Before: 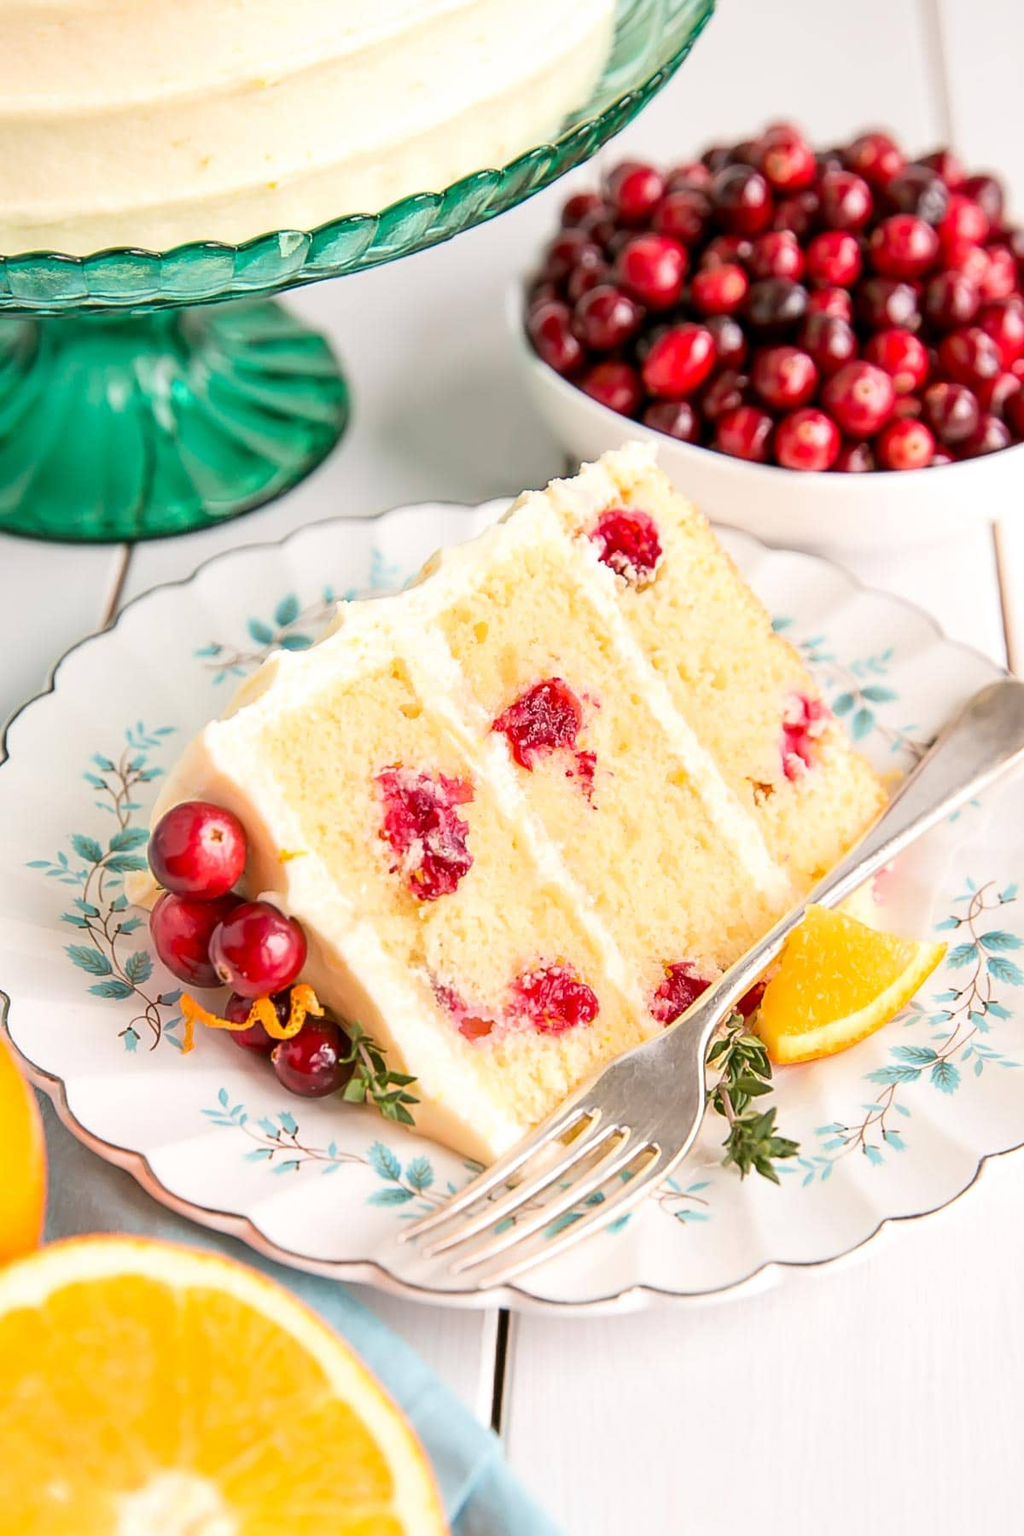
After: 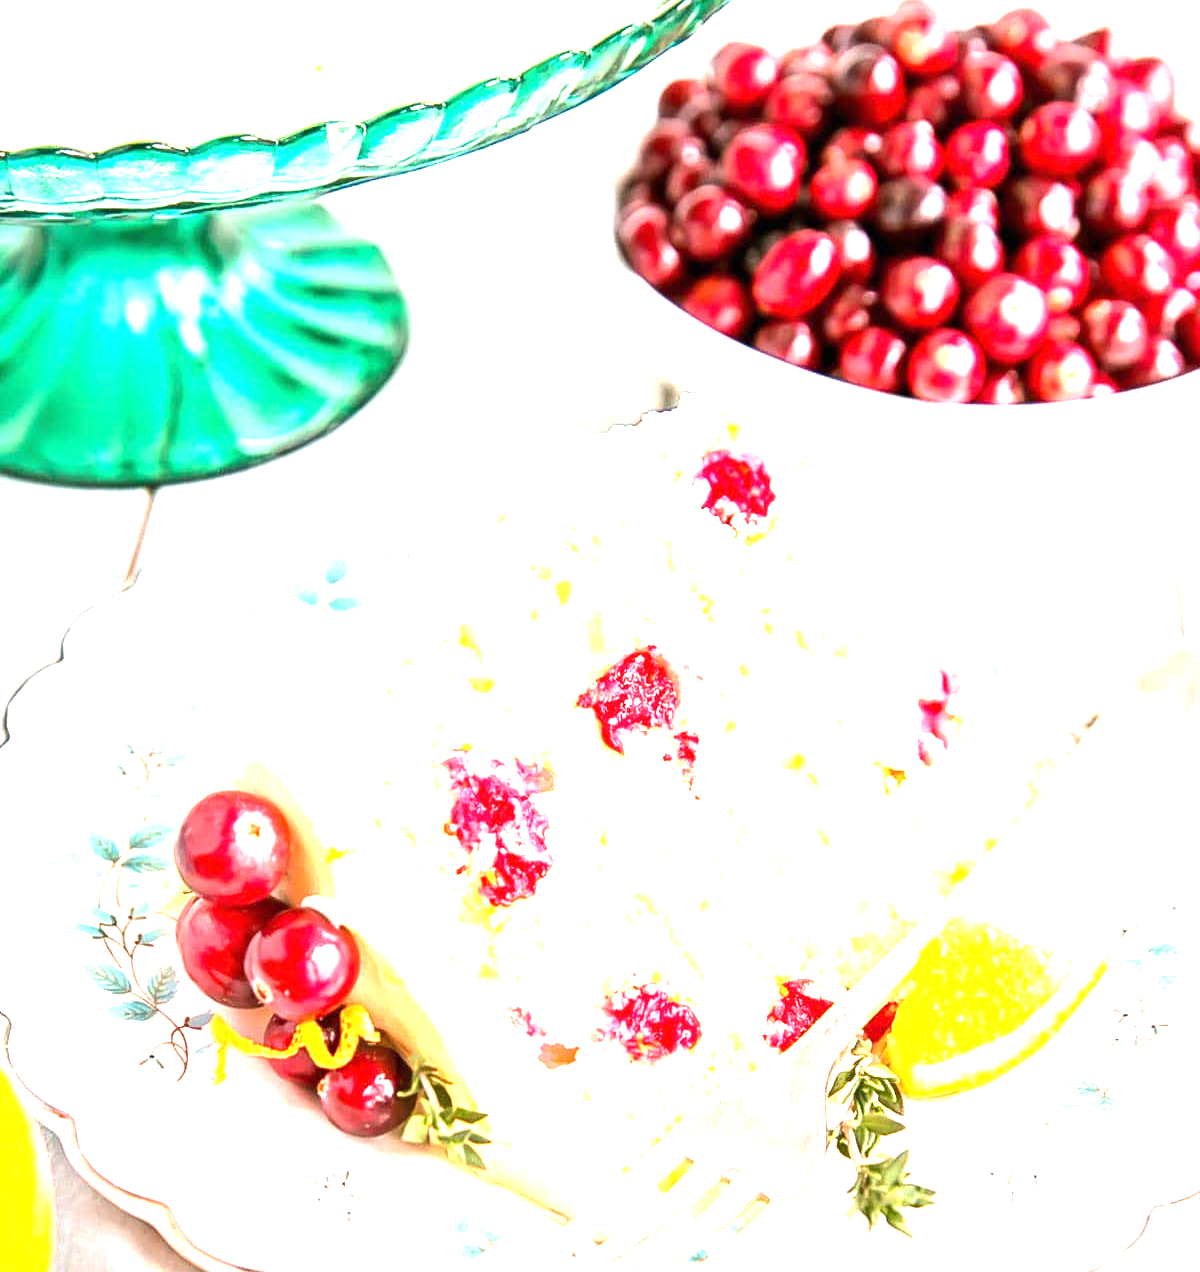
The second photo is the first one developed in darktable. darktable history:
tone equalizer: -8 EV -0.417 EV, -7 EV -0.389 EV, -6 EV -0.333 EV, -5 EV -0.222 EV, -3 EV 0.222 EV, -2 EV 0.333 EV, -1 EV 0.389 EV, +0 EV 0.417 EV, edges refinement/feathering 500, mask exposure compensation -1.57 EV, preserve details no
crop and rotate: top 8.293%, bottom 20.996%
white balance: red 1.009, blue 1.027
exposure: black level correction 0, exposure 1.675 EV, compensate exposure bias true, compensate highlight preservation false
